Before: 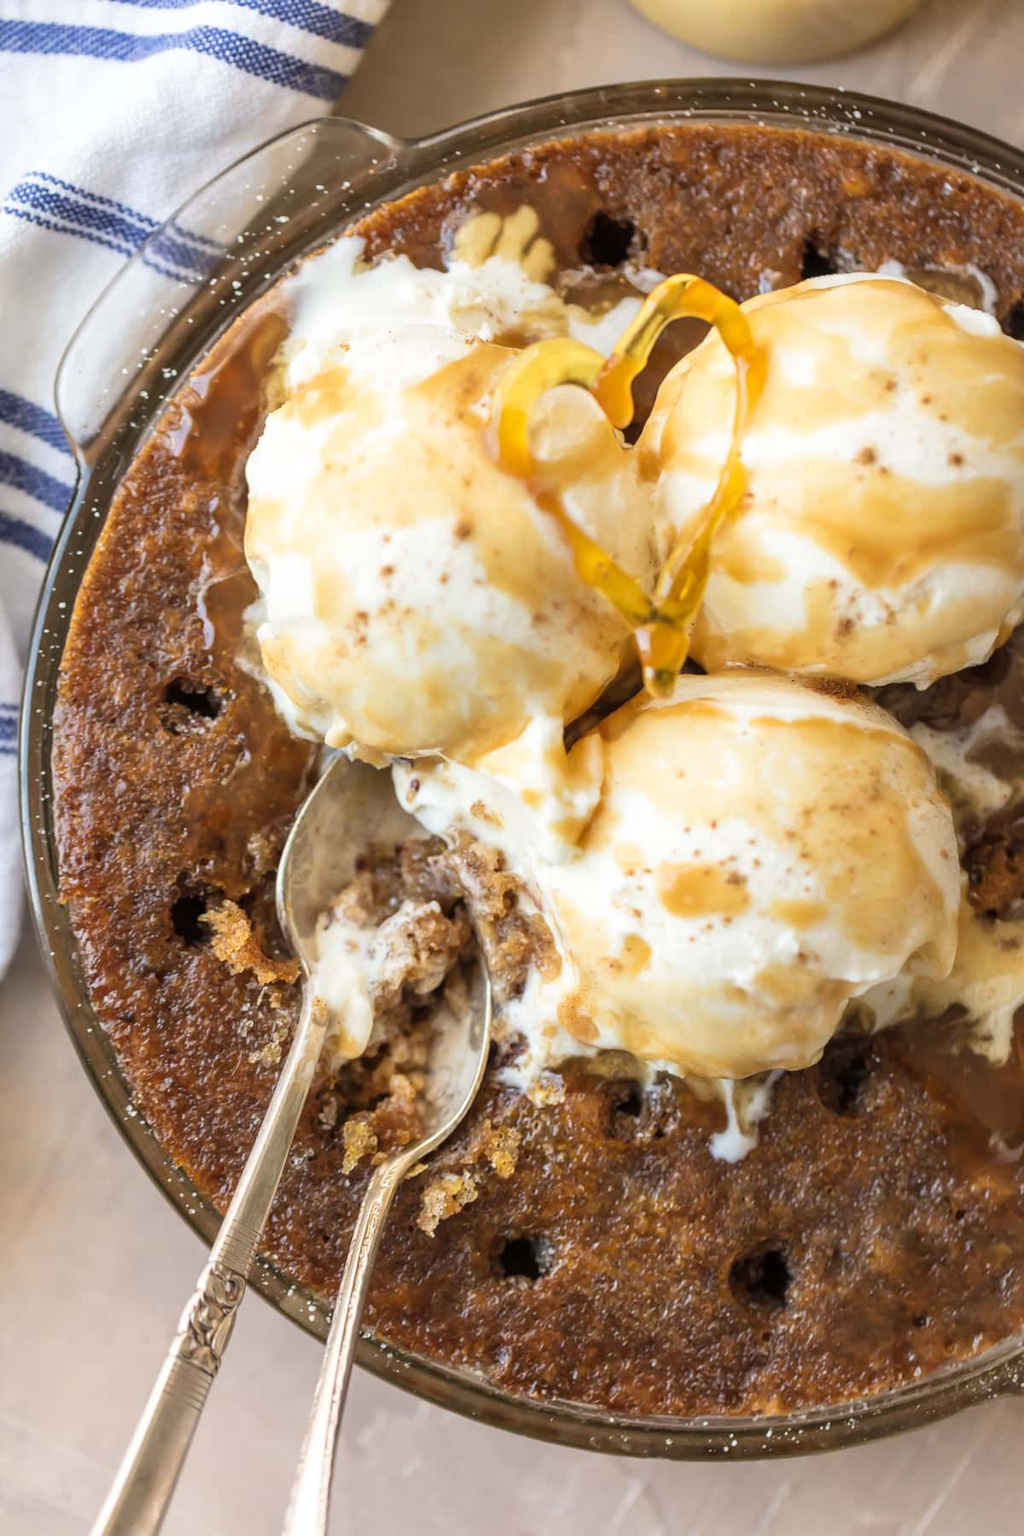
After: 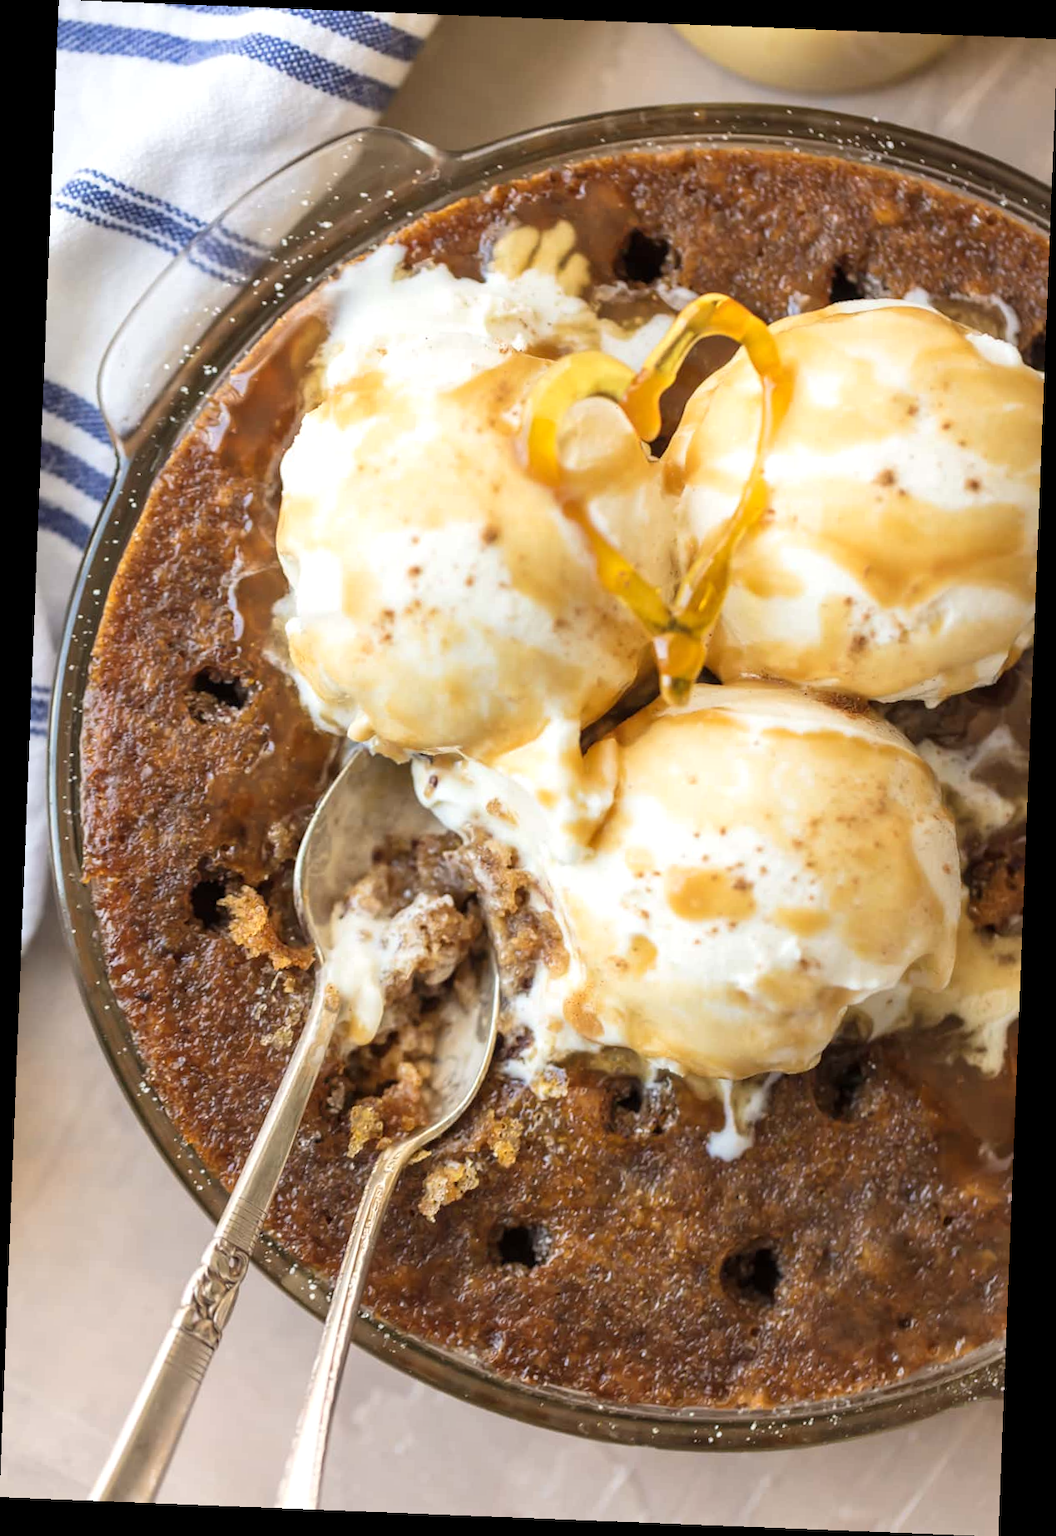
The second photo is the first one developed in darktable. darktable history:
rotate and perspective: rotation 2.27°, automatic cropping off
exposure: exposure 0.081 EV, compensate highlight preservation false
